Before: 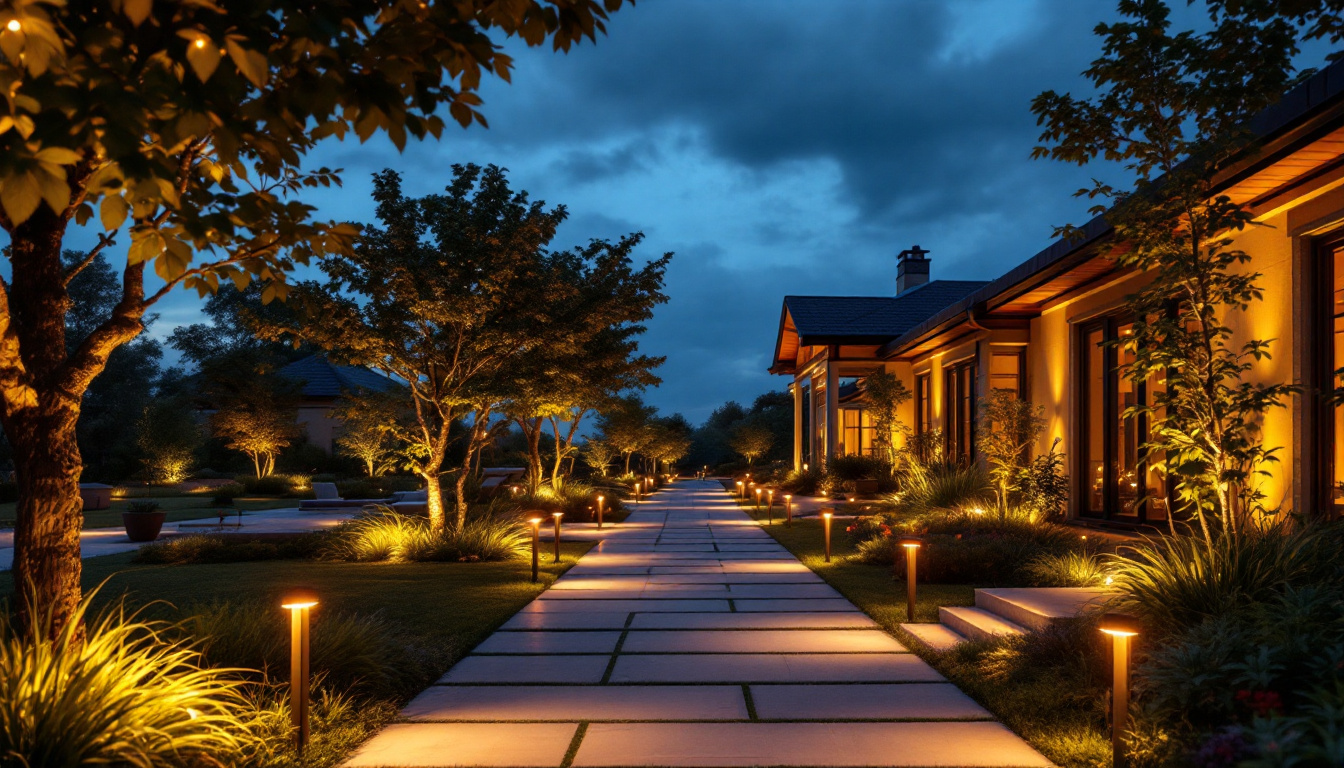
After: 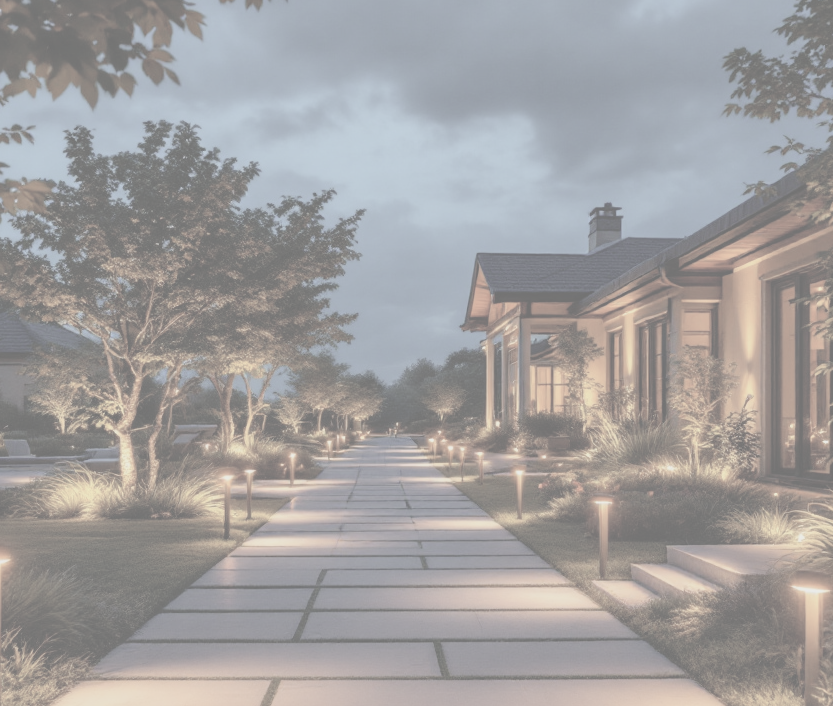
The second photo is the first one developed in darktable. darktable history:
contrast brightness saturation: contrast -0.326, brightness 0.752, saturation -0.793
crop and rotate: left 22.949%, top 5.636%, right 15.066%, bottom 2.313%
